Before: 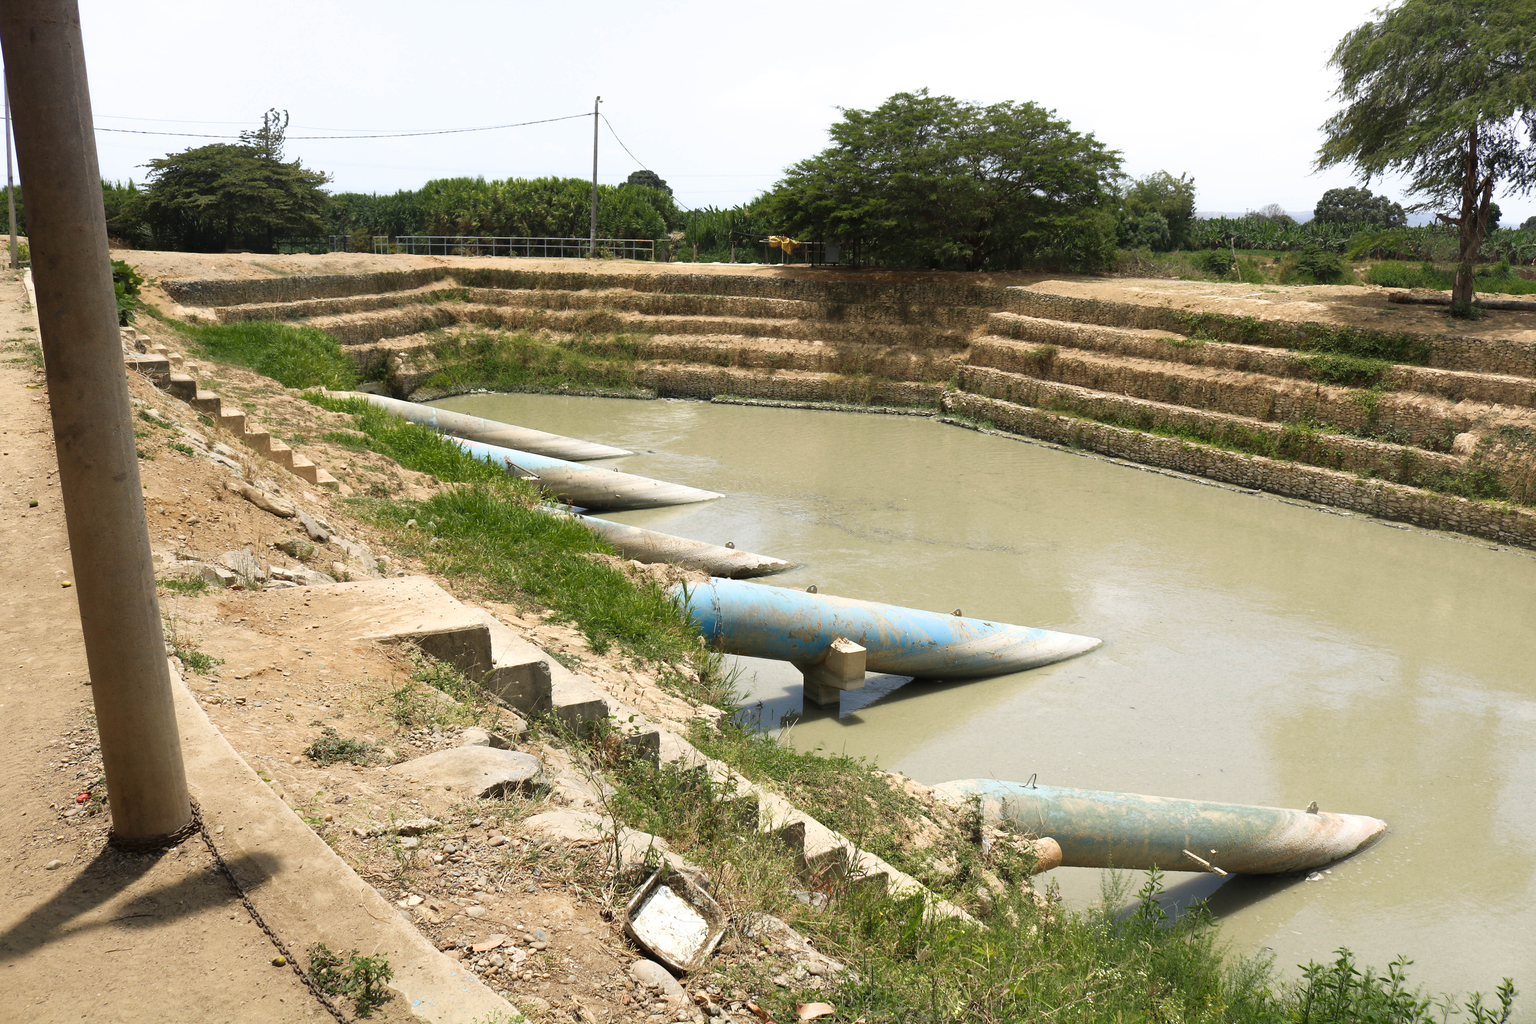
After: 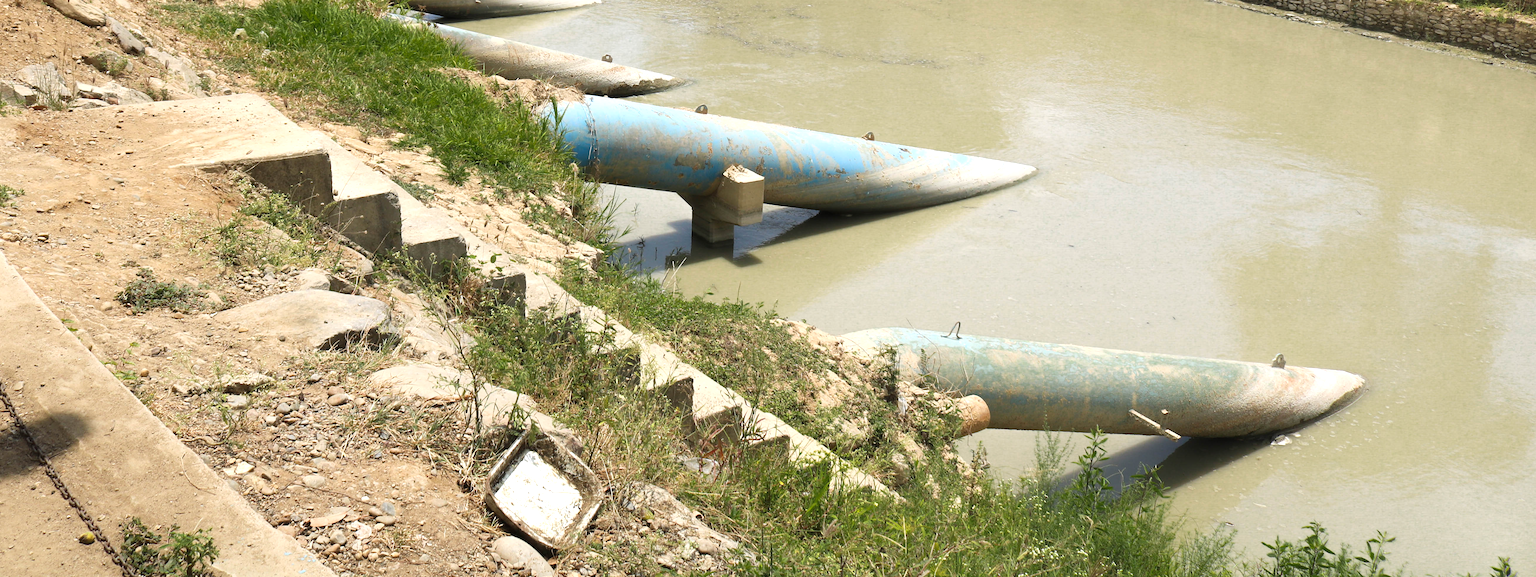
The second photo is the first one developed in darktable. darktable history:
exposure: exposure 0.187 EV, compensate highlight preservation false
crop and rotate: left 13.279%, top 48.343%, bottom 2.765%
